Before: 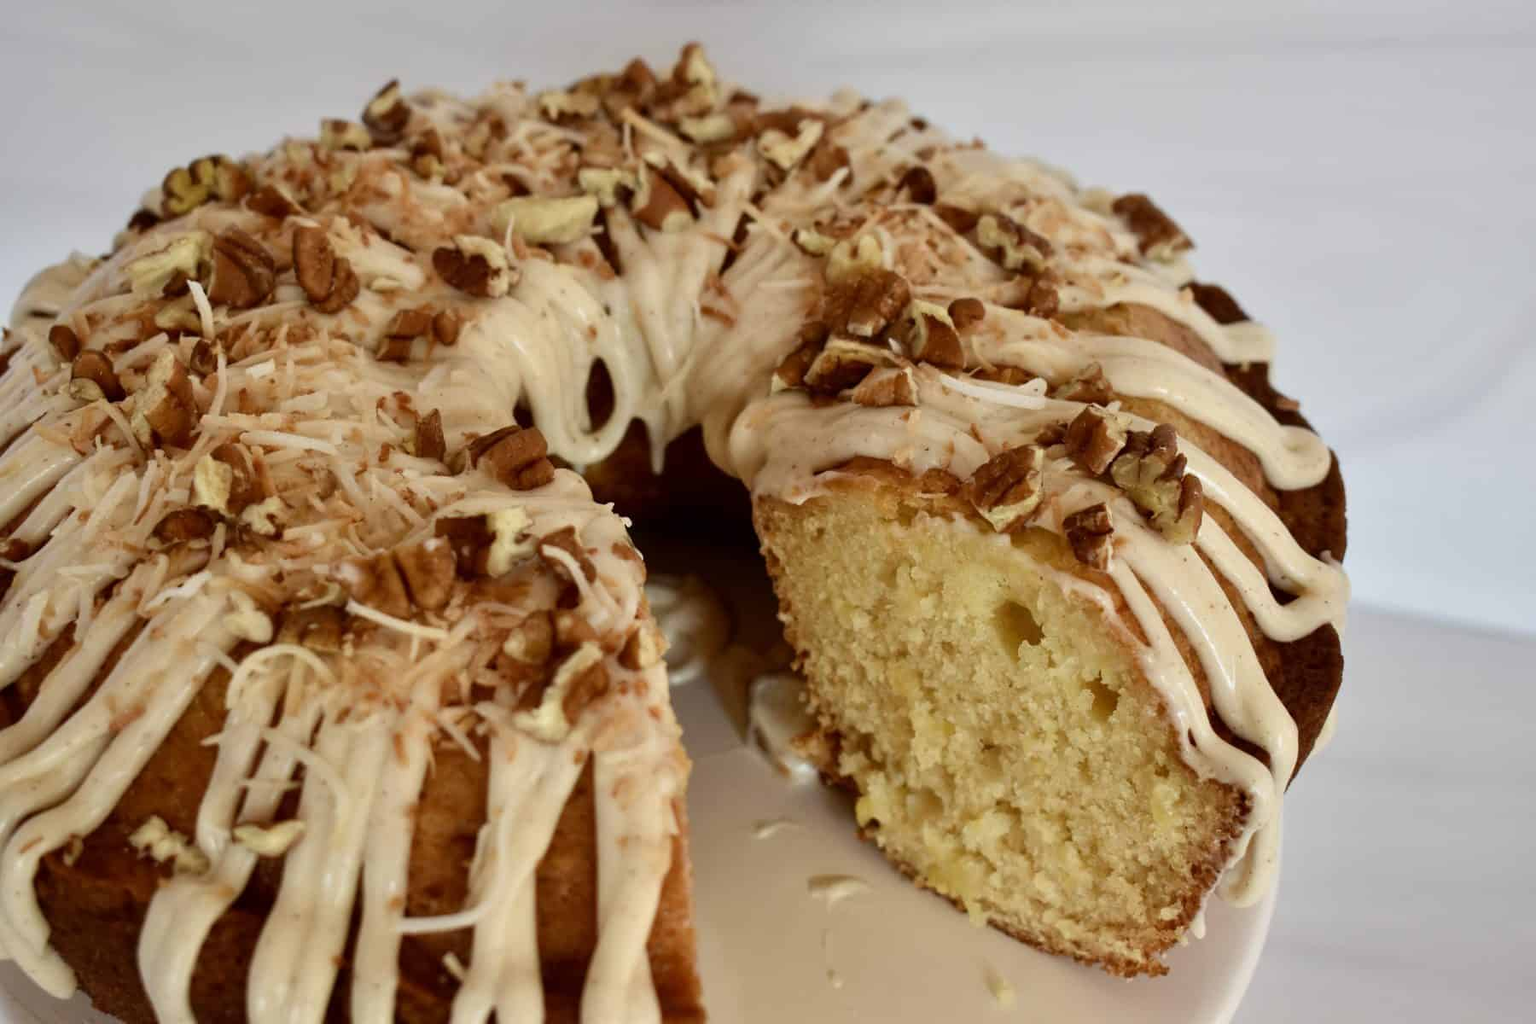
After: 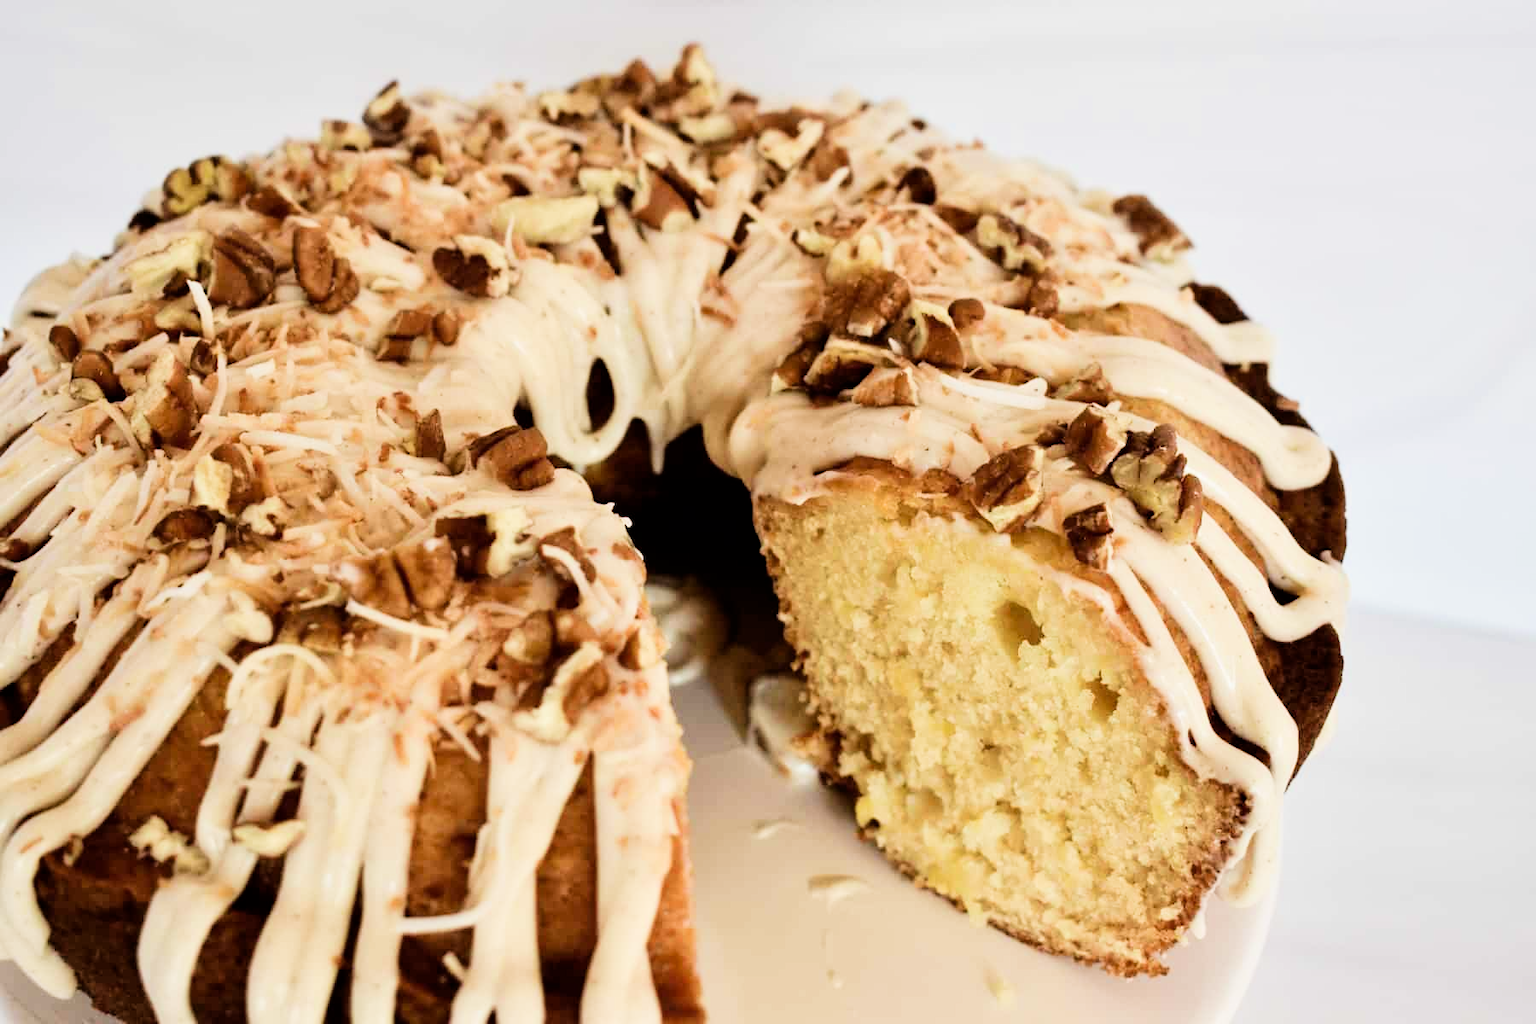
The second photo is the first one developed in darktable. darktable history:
exposure: exposure 0.998 EV, compensate exposure bias true, compensate highlight preservation false
filmic rgb: black relative exposure -5.01 EV, white relative exposure 3.99 EV, hardness 2.89, contrast 1.383, highlights saturation mix -19.95%
